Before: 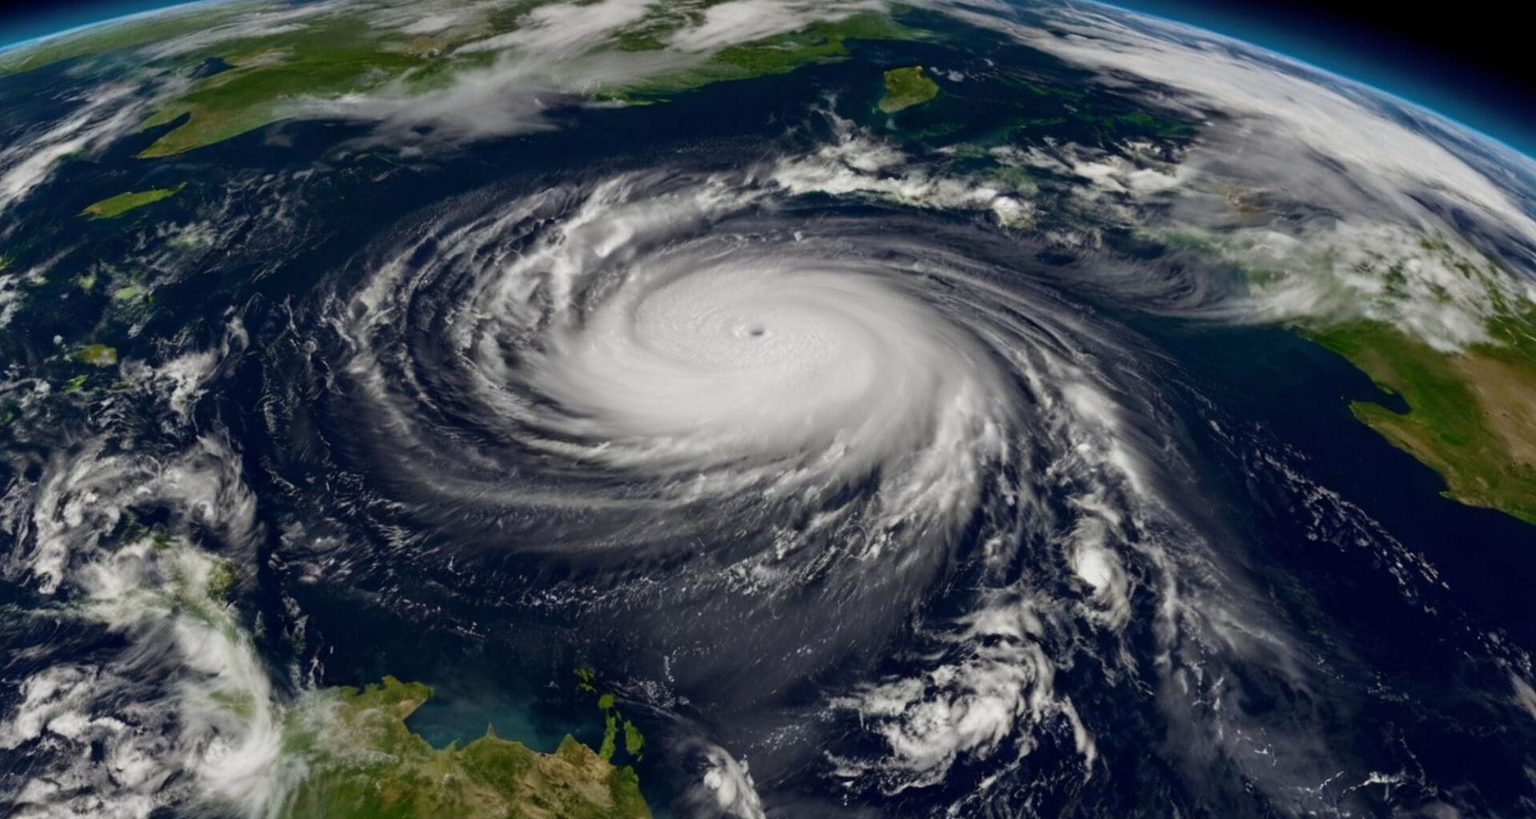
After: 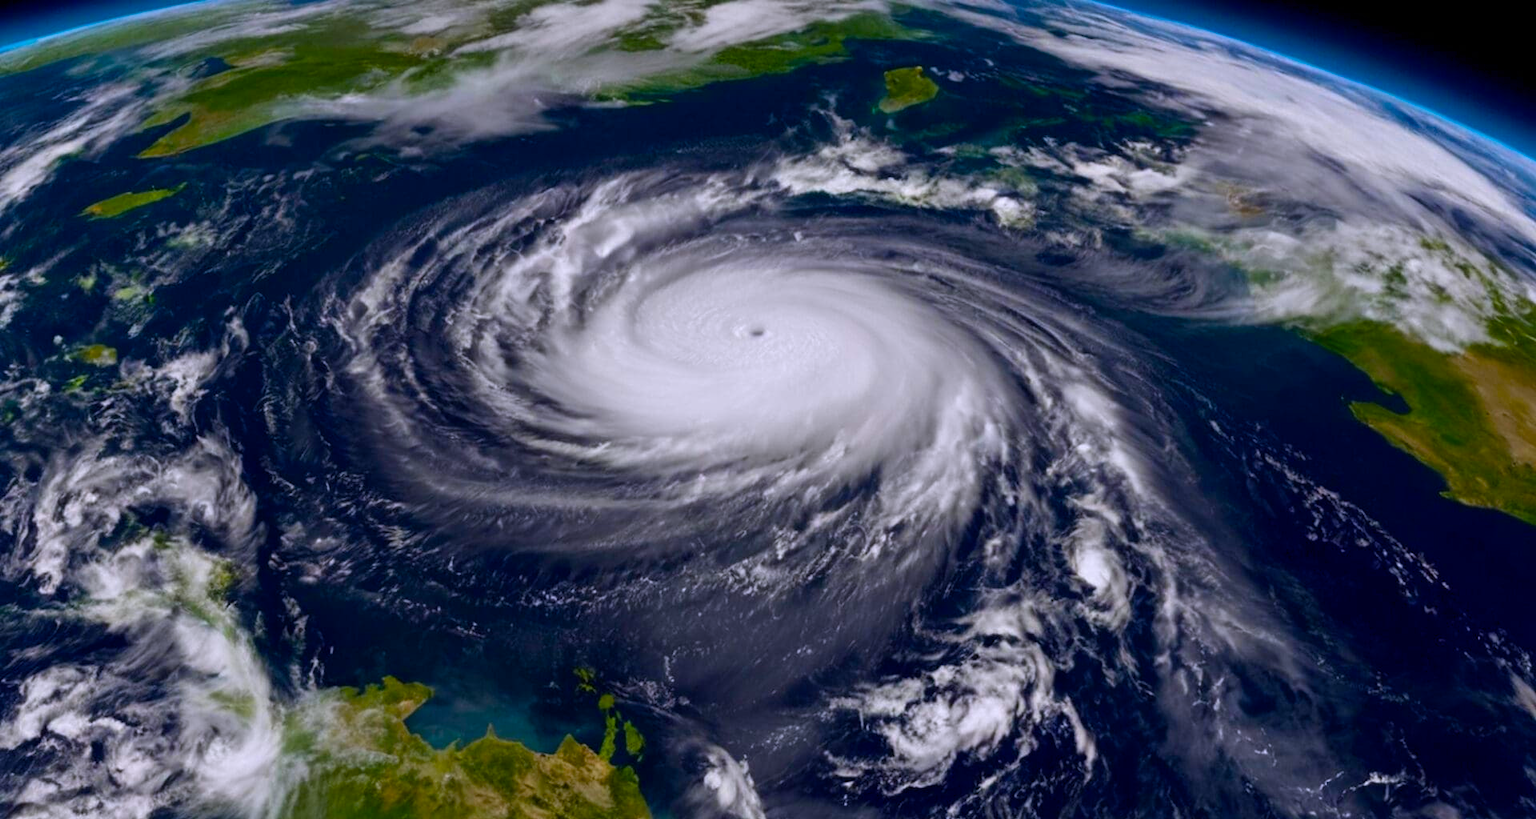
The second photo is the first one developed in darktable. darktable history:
white balance: red 1.004, blue 1.096
color balance rgb: linear chroma grading › global chroma 15%, perceptual saturation grading › global saturation 30%
